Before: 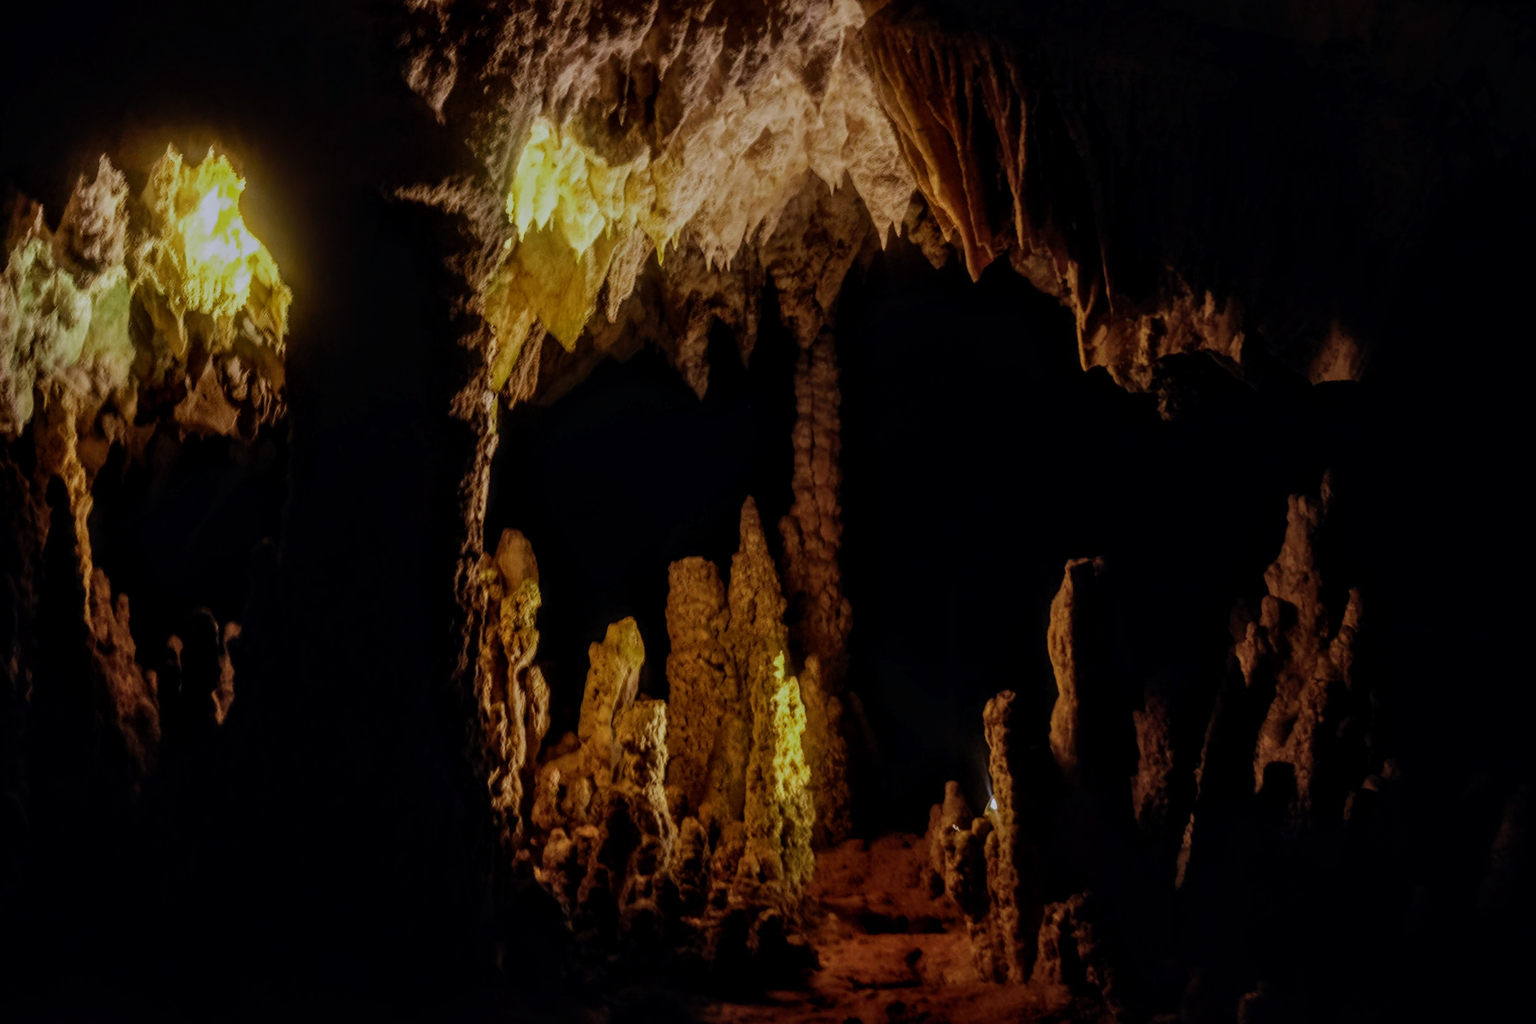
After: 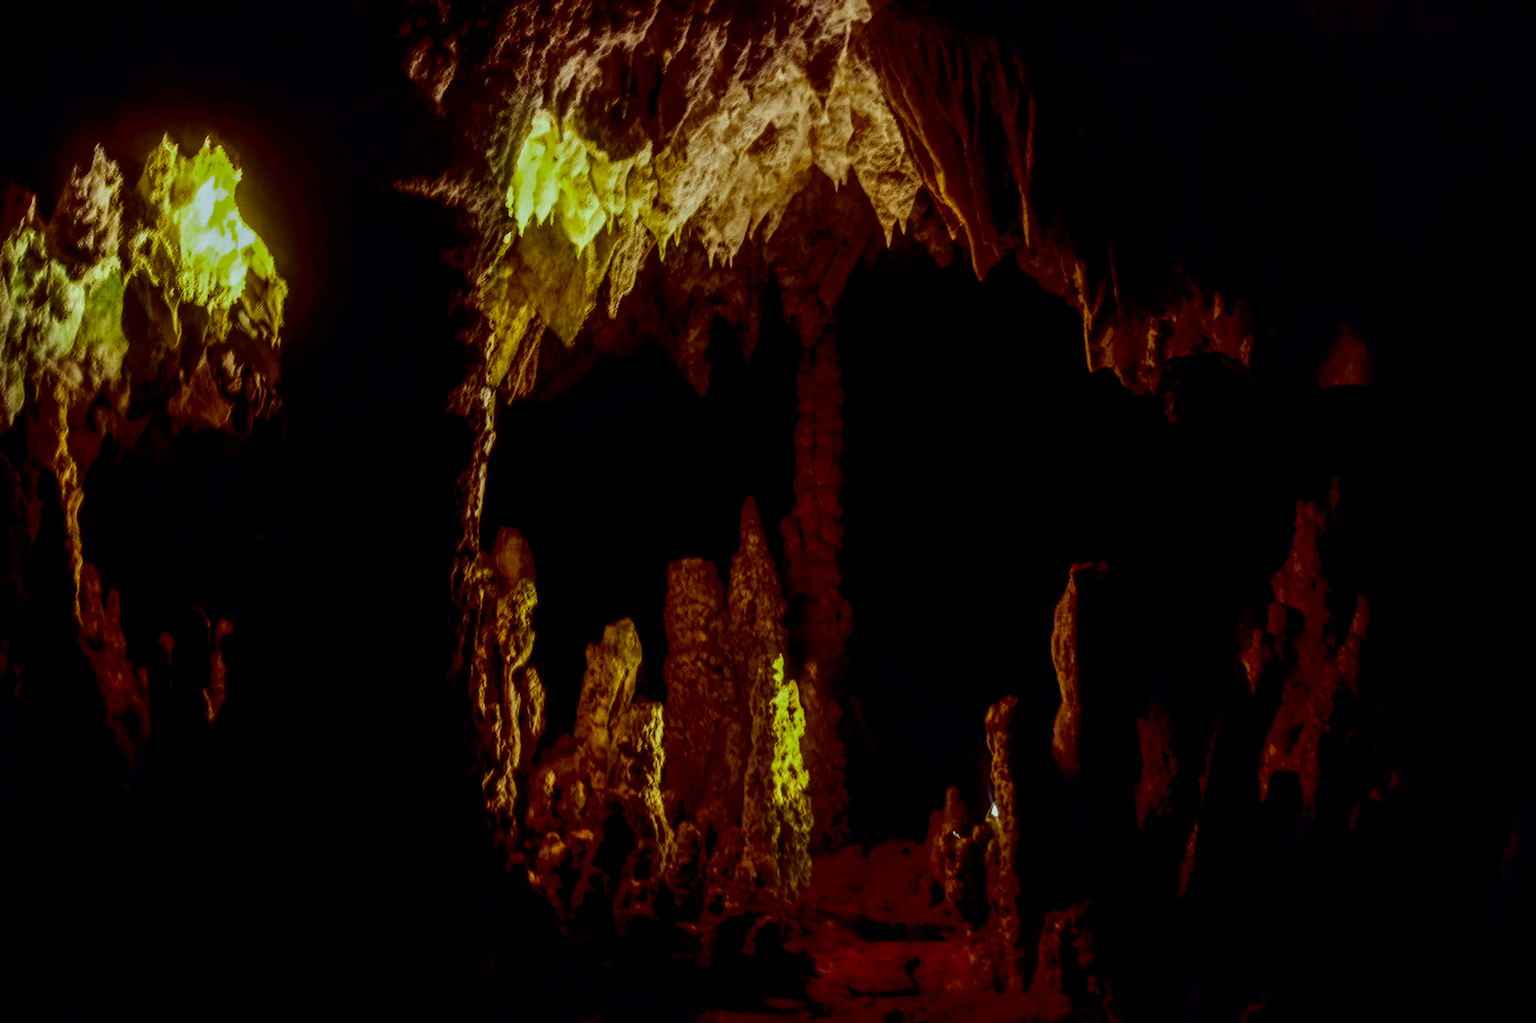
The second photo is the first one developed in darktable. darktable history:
crop and rotate: angle -0.539°
color balance rgb: shadows lift › luminance -21.294%, shadows lift › chroma 9.122%, shadows lift › hue 282.8°, perceptual saturation grading › global saturation 30.927%
exposure: exposure 0.203 EV, compensate highlight preservation false
color zones: curves: ch0 [(0, 0.559) (0.153, 0.551) (0.229, 0.5) (0.429, 0.5) (0.571, 0.5) (0.714, 0.5) (0.857, 0.5) (1, 0.559)]; ch1 [(0, 0.417) (0.112, 0.336) (0.213, 0.26) (0.429, 0.34) (0.571, 0.35) (0.683, 0.331) (0.857, 0.344) (1, 0.417)]
color correction: highlights a* -10.89, highlights b* 9.94, saturation 1.71
contrast brightness saturation: contrast 0.239, brightness -0.222, saturation 0.137
local contrast: on, module defaults
